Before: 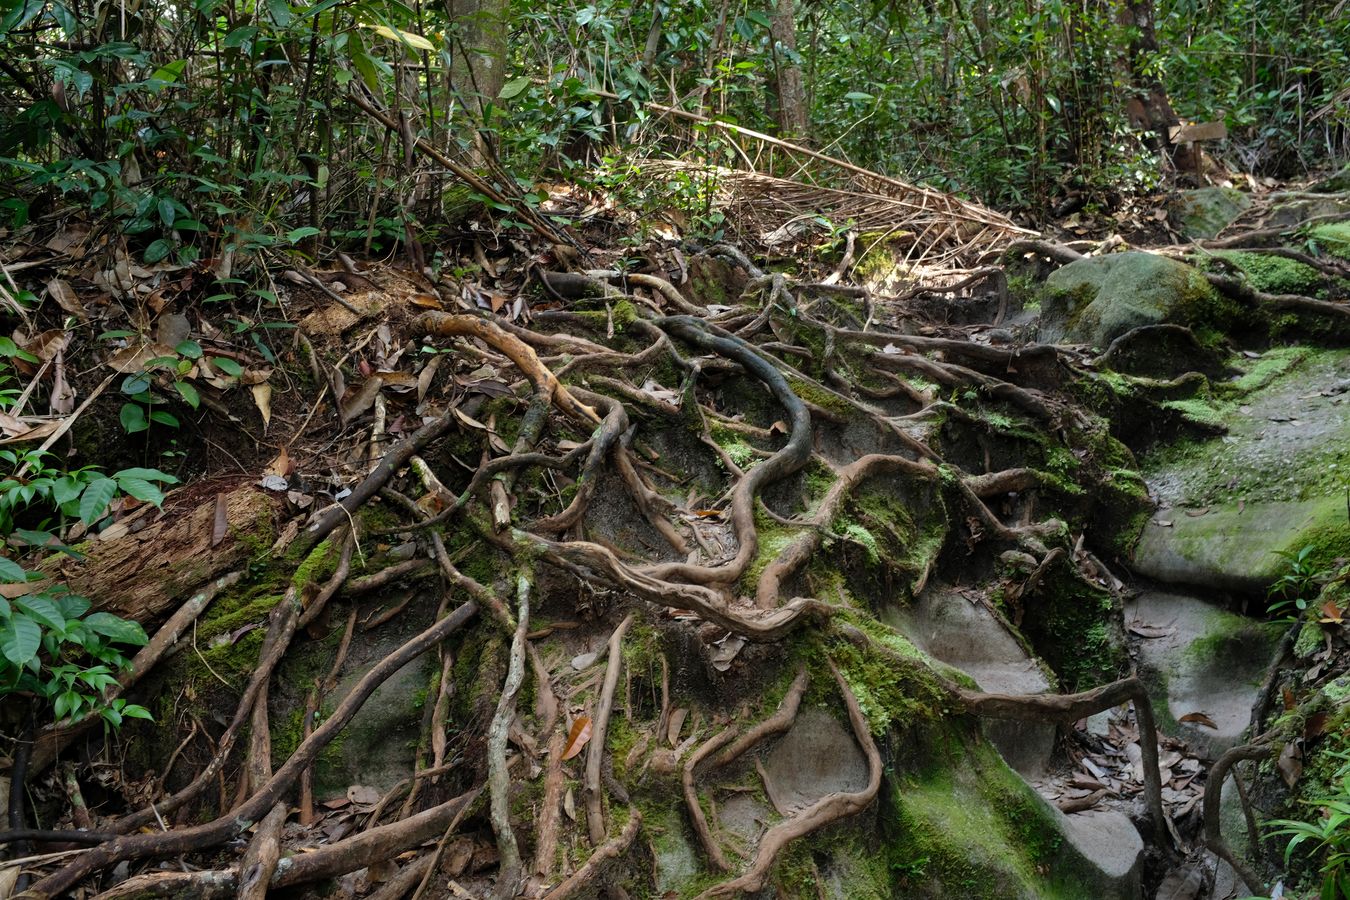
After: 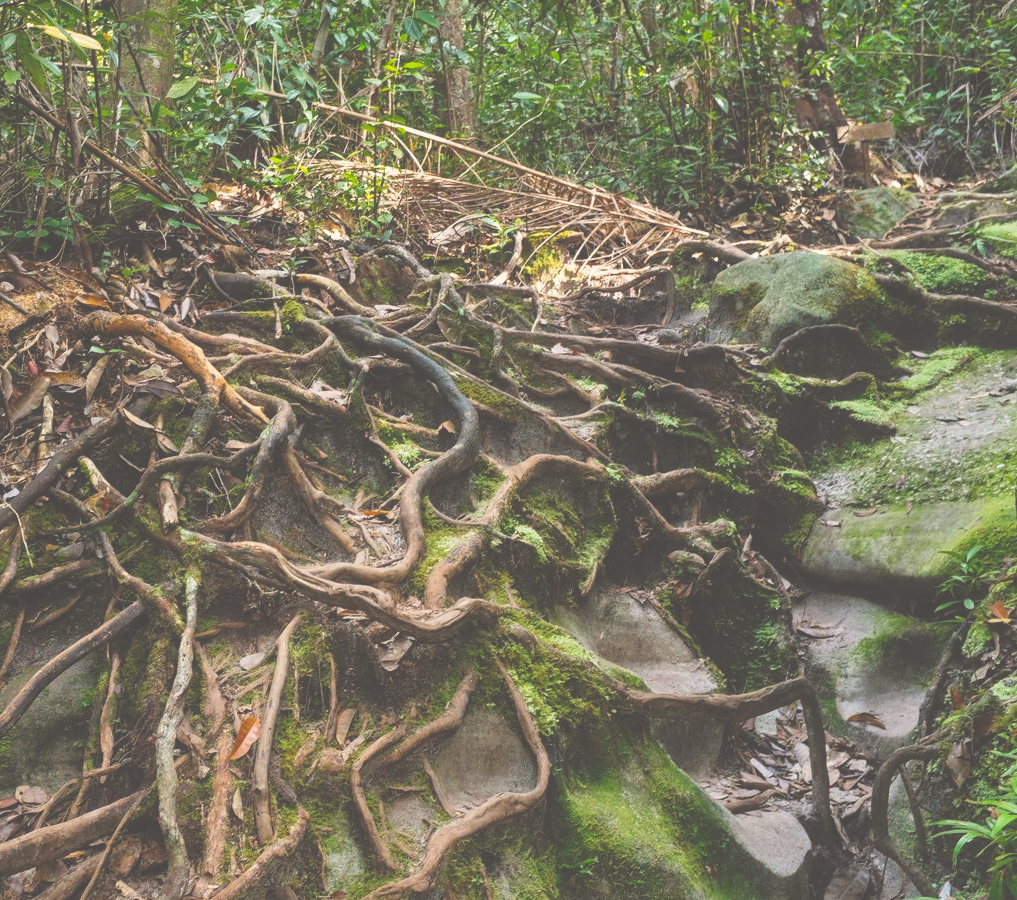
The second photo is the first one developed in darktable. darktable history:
crop and rotate: left 24.602%
tone curve: curves: ch0 [(0, 0.022) (0.114, 0.088) (0.282, 0.316) (0.446, 0.511) (0.613, 0.693) (0.786, 0.843) (0.999, 0.949)]; ch1 [(0, 0) (0.395, 0.343) (0.463, 0.427) (0.486, 0.474) (0.503, 0.5) (0.535, 0.522) (0.555, 0.546) (0.594, 0.614) (0.755, 0.793) (1, 1)]; ch2 [(0, 0) (0.369, 0.388) (0.449, 0.431) (0.501, 0.5) (0.528, 0.517) (0.561, 0.598) (0.697, 0.721) (1, 1)], preserve colors none
local contrast: detail 113%
exposure: black level correction -0.062, exposure -0.05 EV, compensate exposure bias true, compensate highlight preservation false
color balance rgb: perceptual saturation grading › global saturation 25.483%, perceptual brilliance grading › highlights 9.499%, perceptual brilliance grading › shadows -4.516%, global vibrance 14.41%
color correction: highlights a* 3.63, highlights b* 5.14
